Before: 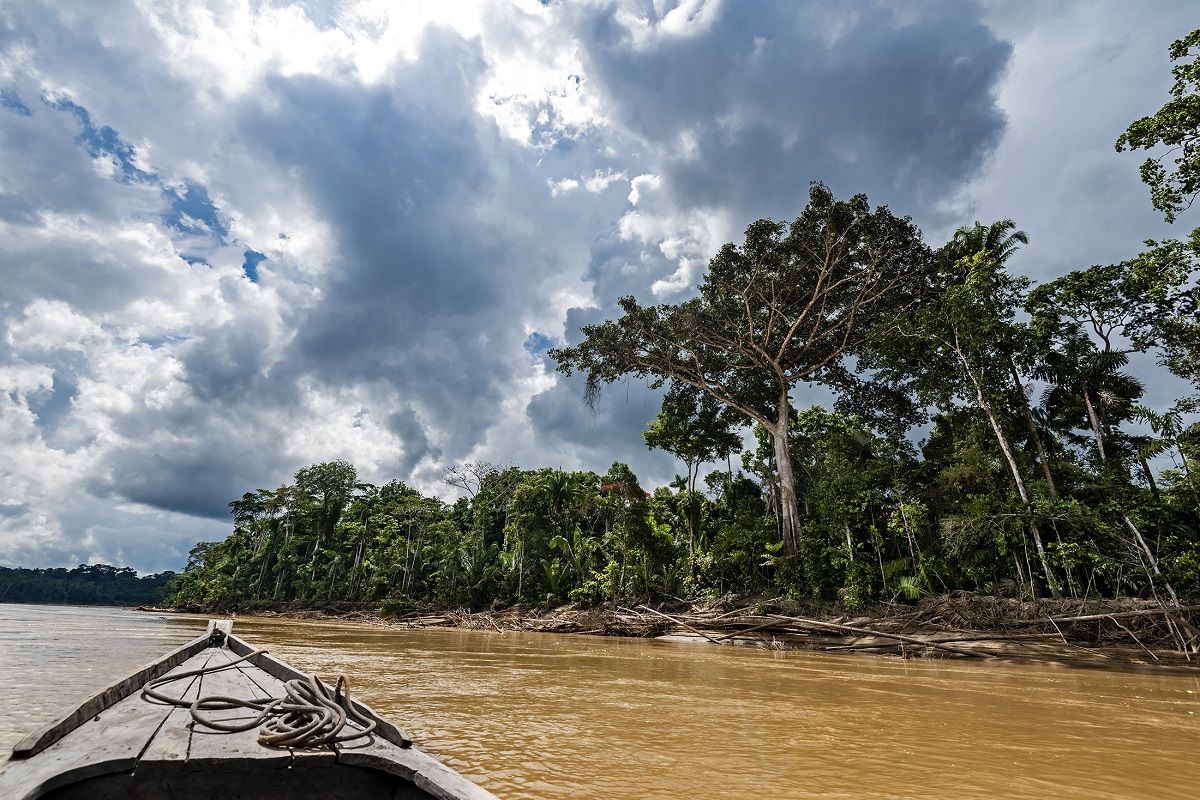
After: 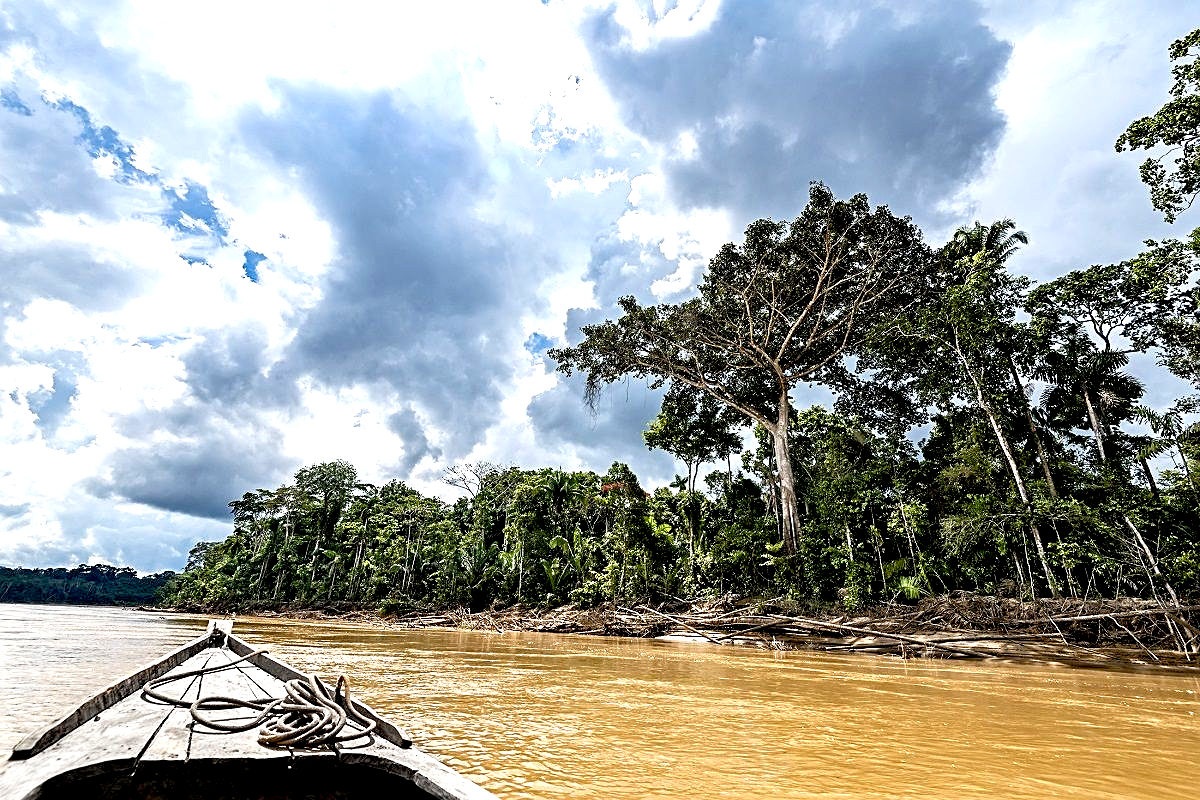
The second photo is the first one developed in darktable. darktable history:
exposure: black level correction 0.01, exposure 1 EV, compensate highlight preservation false
color calibration: illuminant same as pipeline (D50), adaptation none (bypass), x 0.332, y 0.333, temperature 5004.19 K
sharpen: on, module defaults
